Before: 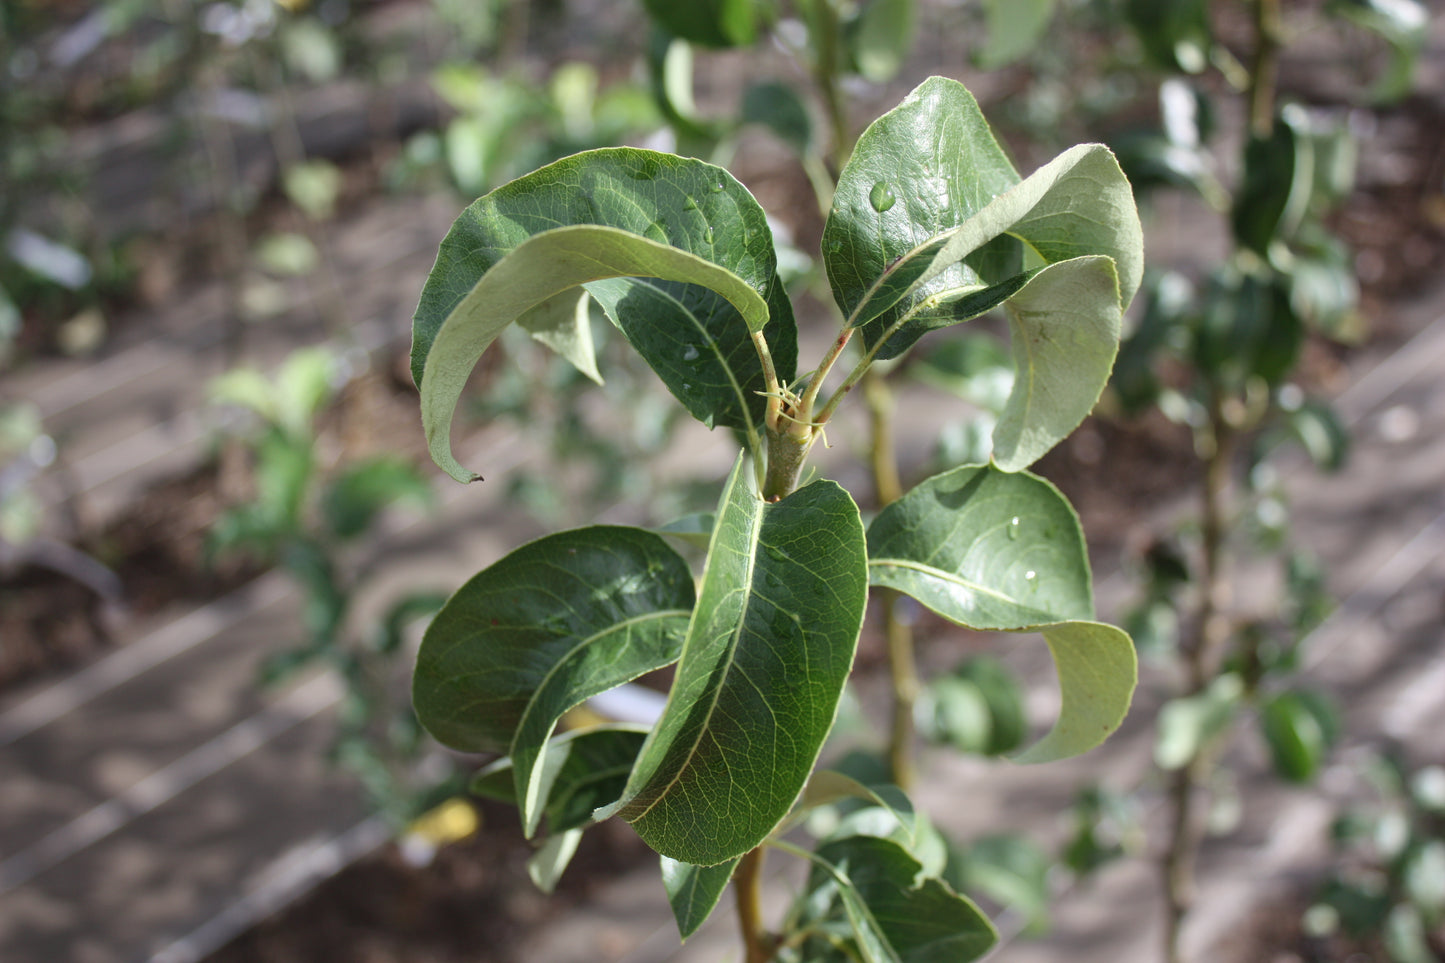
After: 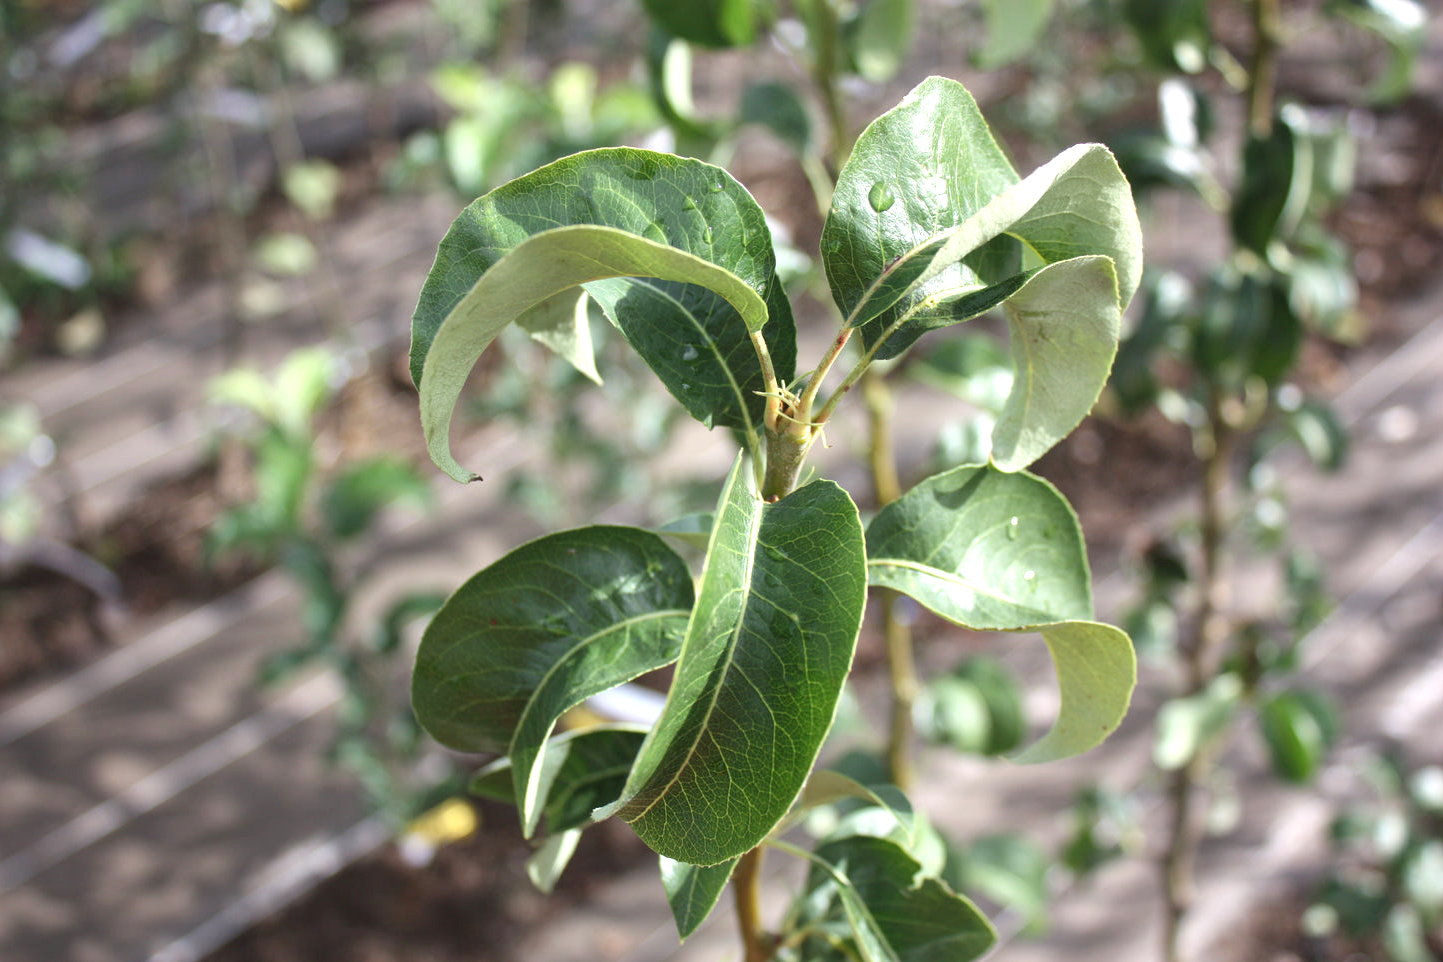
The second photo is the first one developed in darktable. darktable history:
crop and rotate: left 0.082%, bottom 0.001%
exposure: exposure 0.557 EV, compensate exposure bias true, compensate highlight preservation false
